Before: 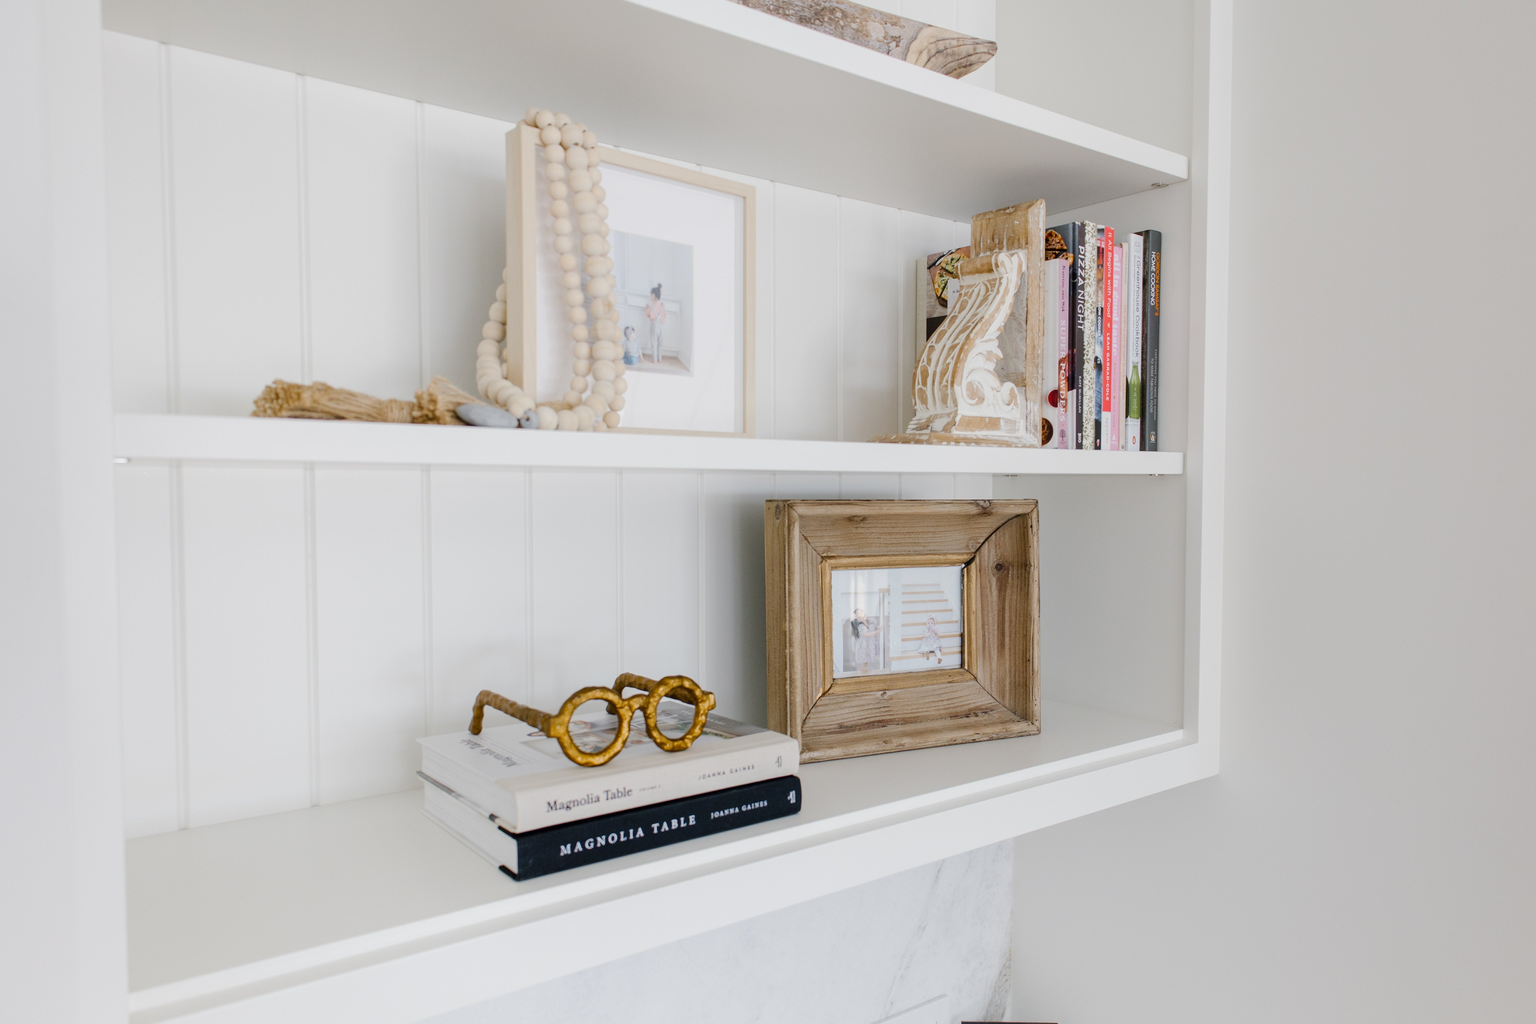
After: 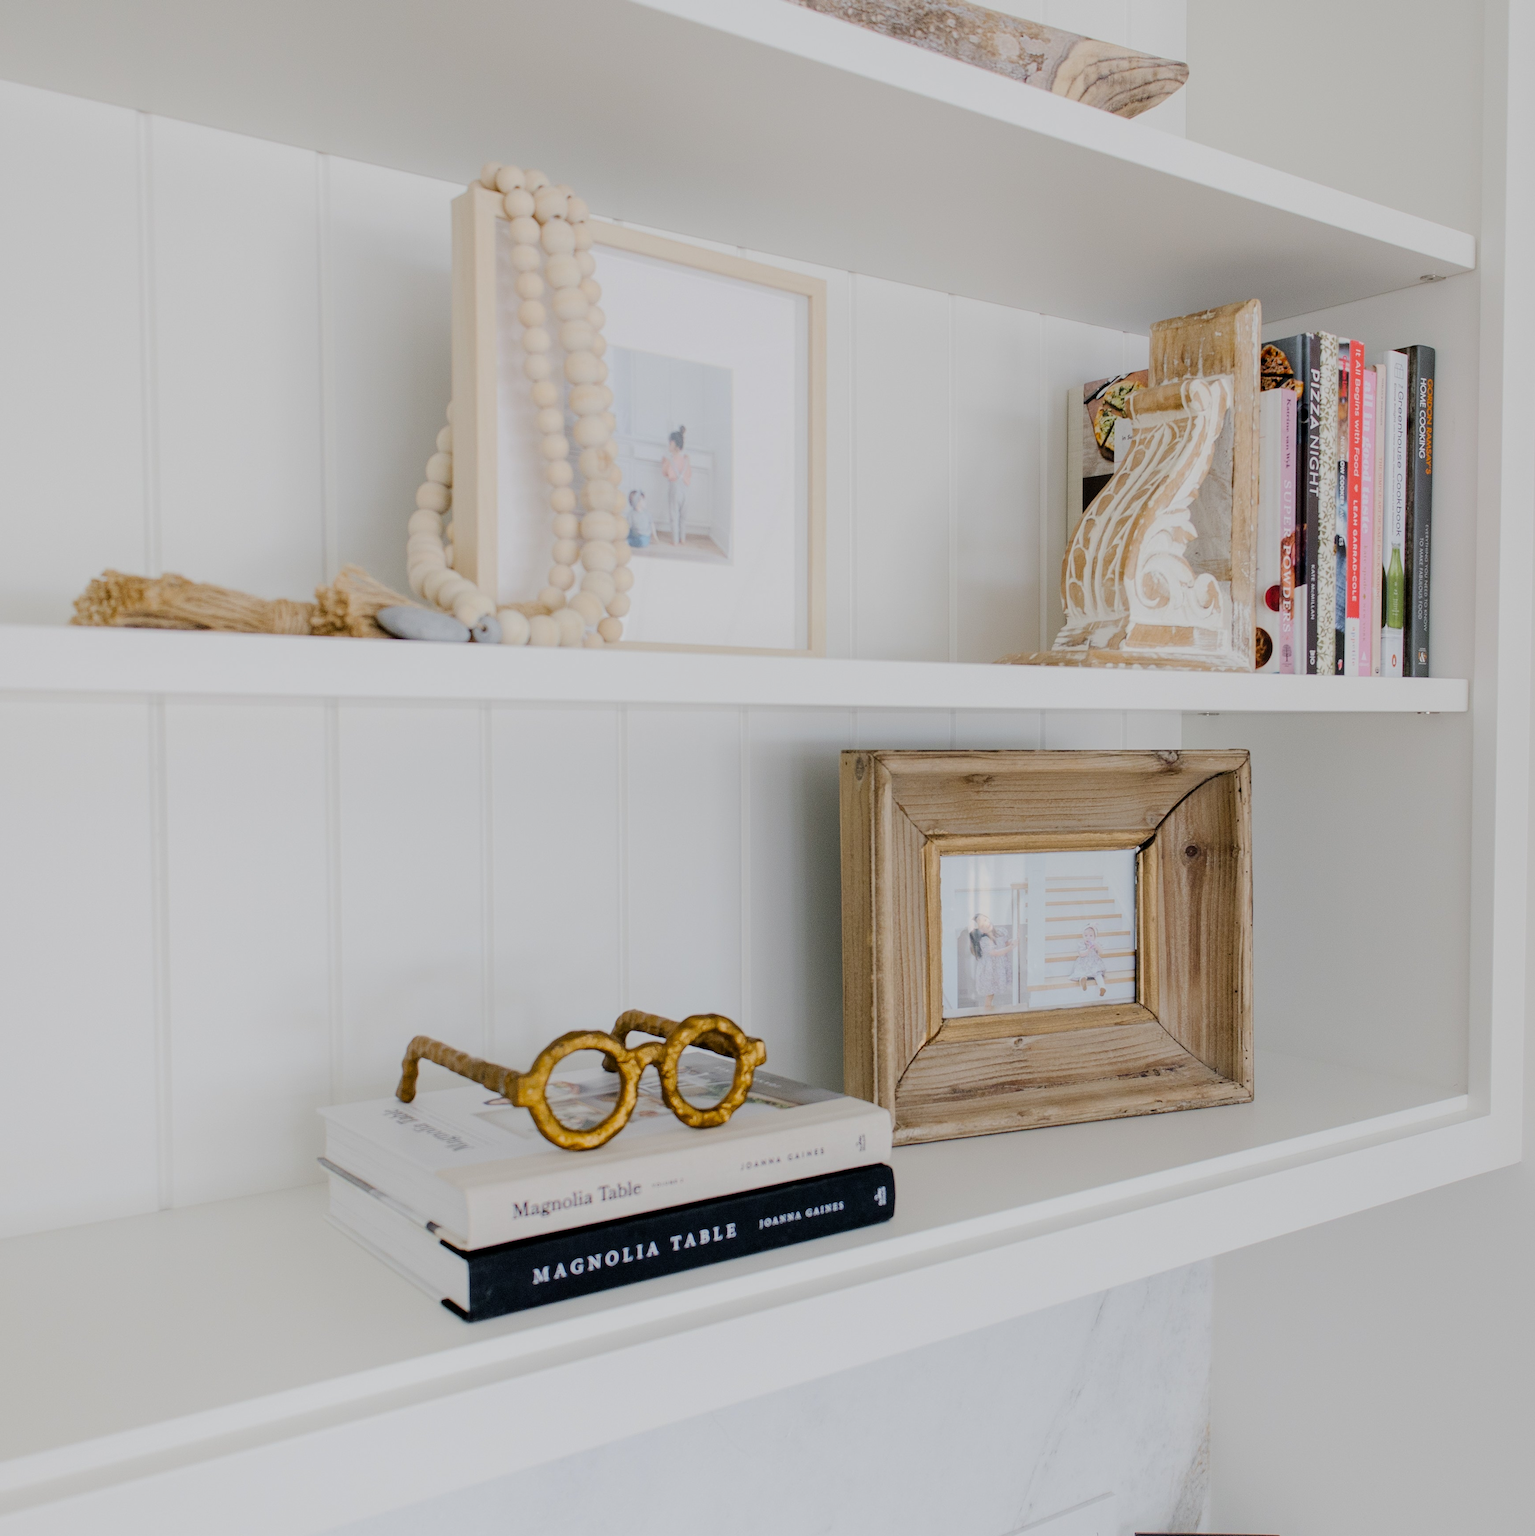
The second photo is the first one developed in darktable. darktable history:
crop and rotate: left 13.37%, right 20.012%
filmic rgb: middle gray luminance 18.31%, black relative exposure -8.99 EV, white relative exposure 3.75 EV, threshold 3.03 EV, target black luminance 0%, hardness 4.86, latitude 67.63%, contrast 0.954, highlights saturation mix 18.6%, shadows ↔ highlights balance 21.9%, color science v6 (2022), enable highlight reconstruction true
